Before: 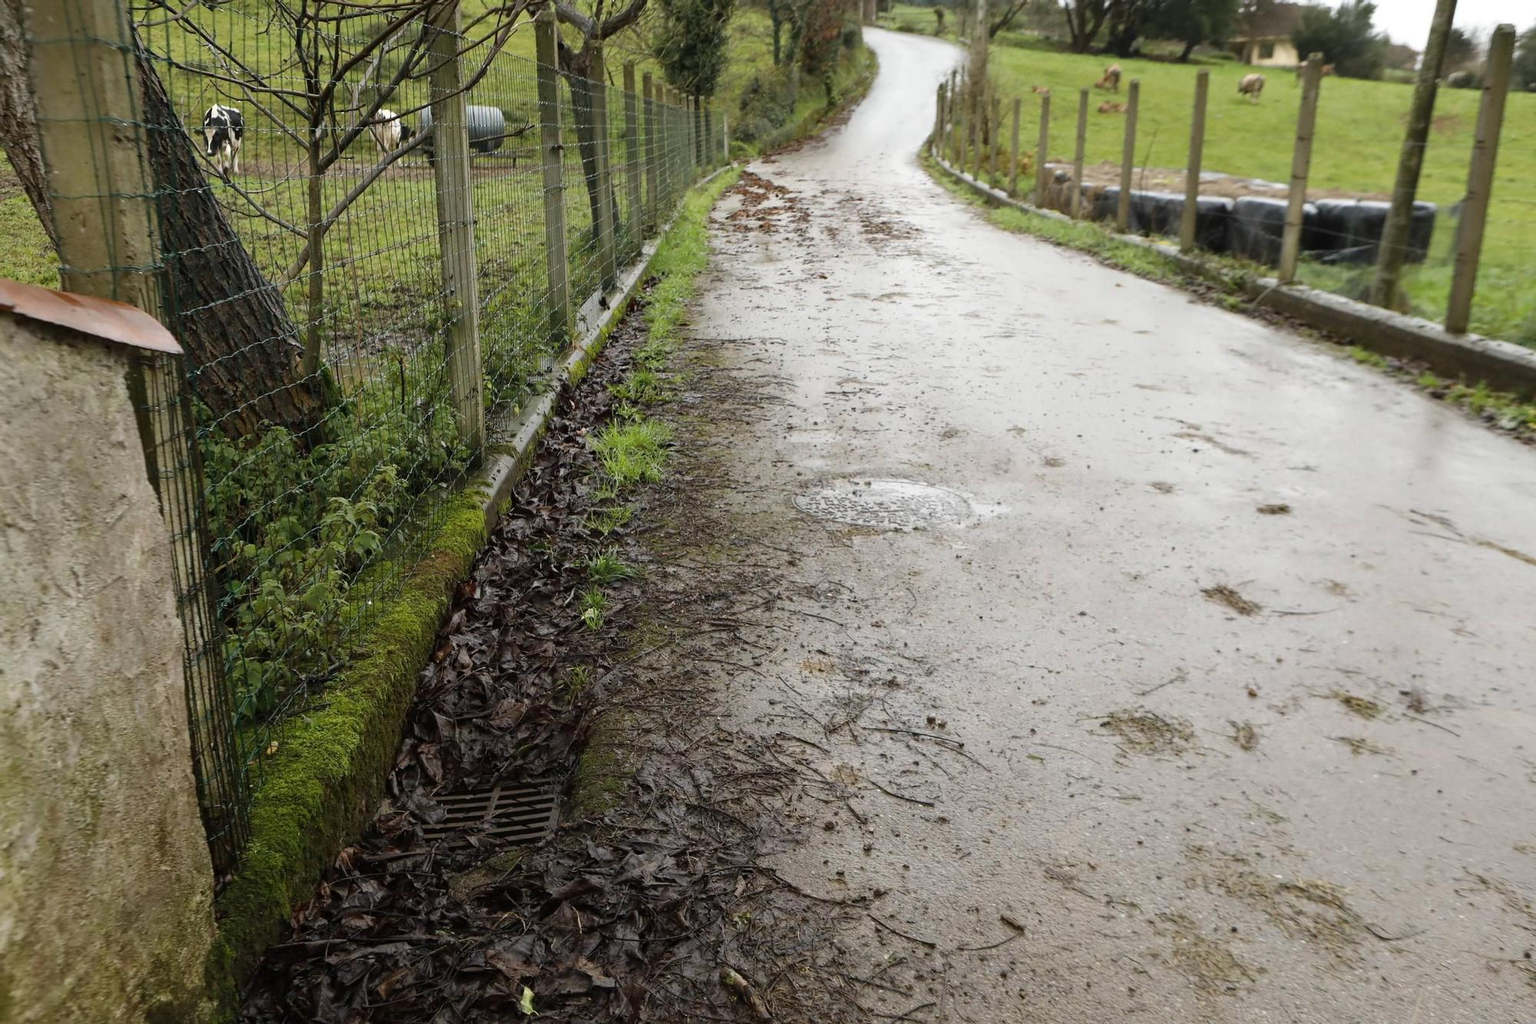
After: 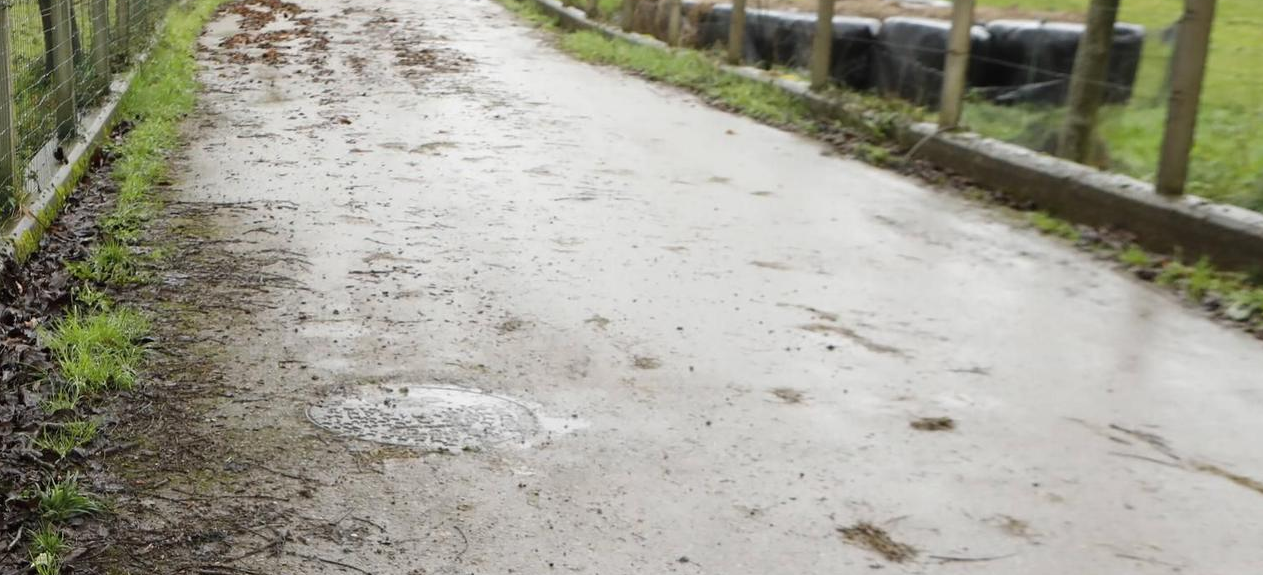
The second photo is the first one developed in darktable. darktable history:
crop: left 36.3%, top 17.97%, right 0.546%, bottom 38.868%
